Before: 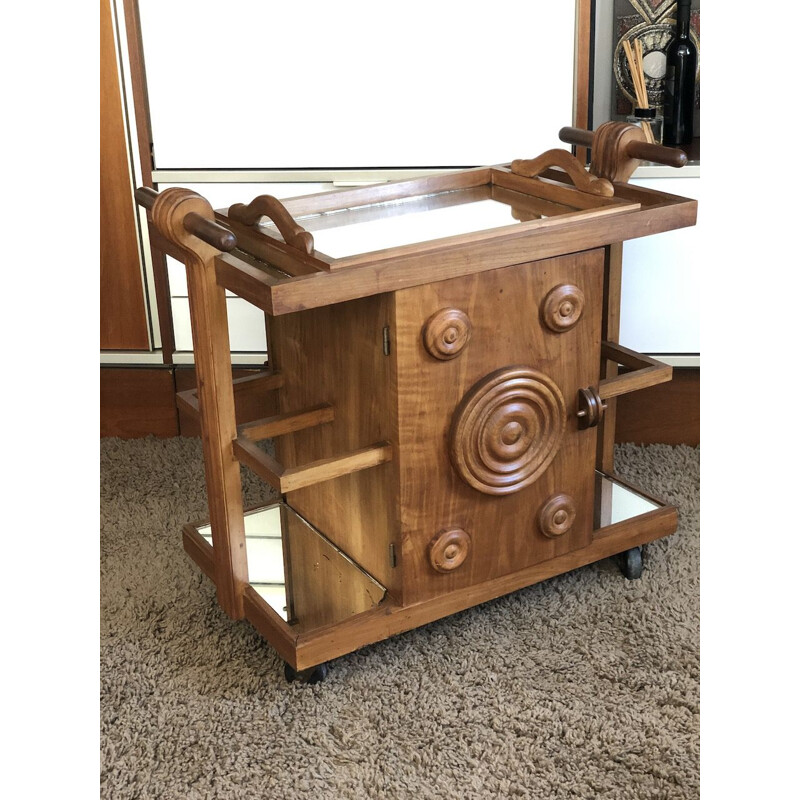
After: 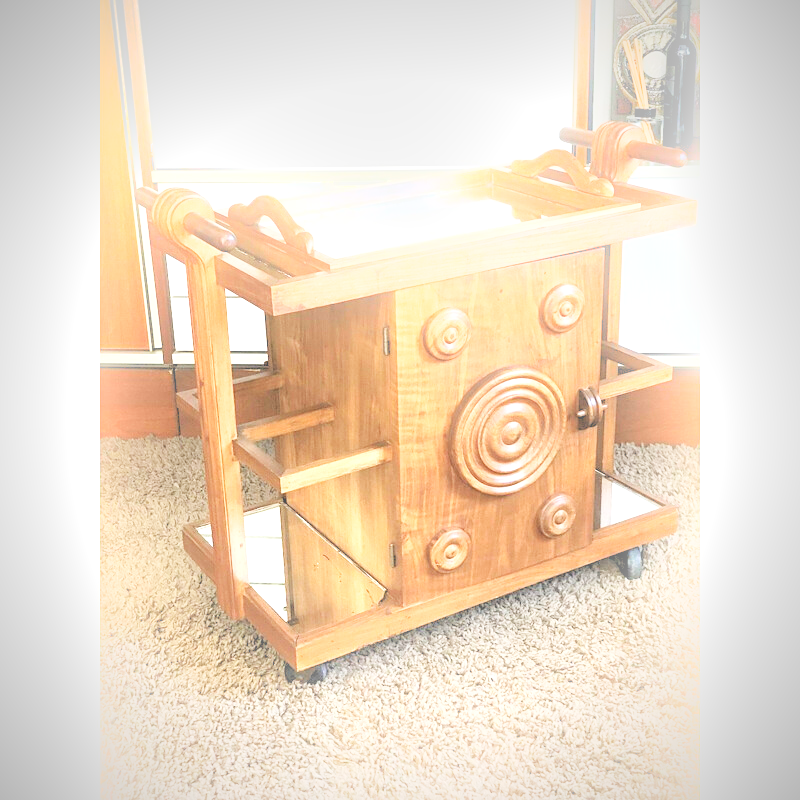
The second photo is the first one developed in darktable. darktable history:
sharpen: amount 0.2
bloom: size 16%, threshold 98%, strength 20%
rgb levels: levels [[0.013, 0.434, 0.89], [0, 0.5, 1], [0, 0.5, 1]]
base curve: curves: ch0 [(0, 0) (0.204, 0.334) (0.55, 0.733) (1, 1)], preserve colors none
vignetting: fall-off radius 63.6%
exposure: black level correction 0, exposure 1.3 EV, compensate highlight preservation false
shadows and highlights: shadows 4.1, highlights -17.6, soften with gaussian
contrast brightness saturation: saturation -0.05
